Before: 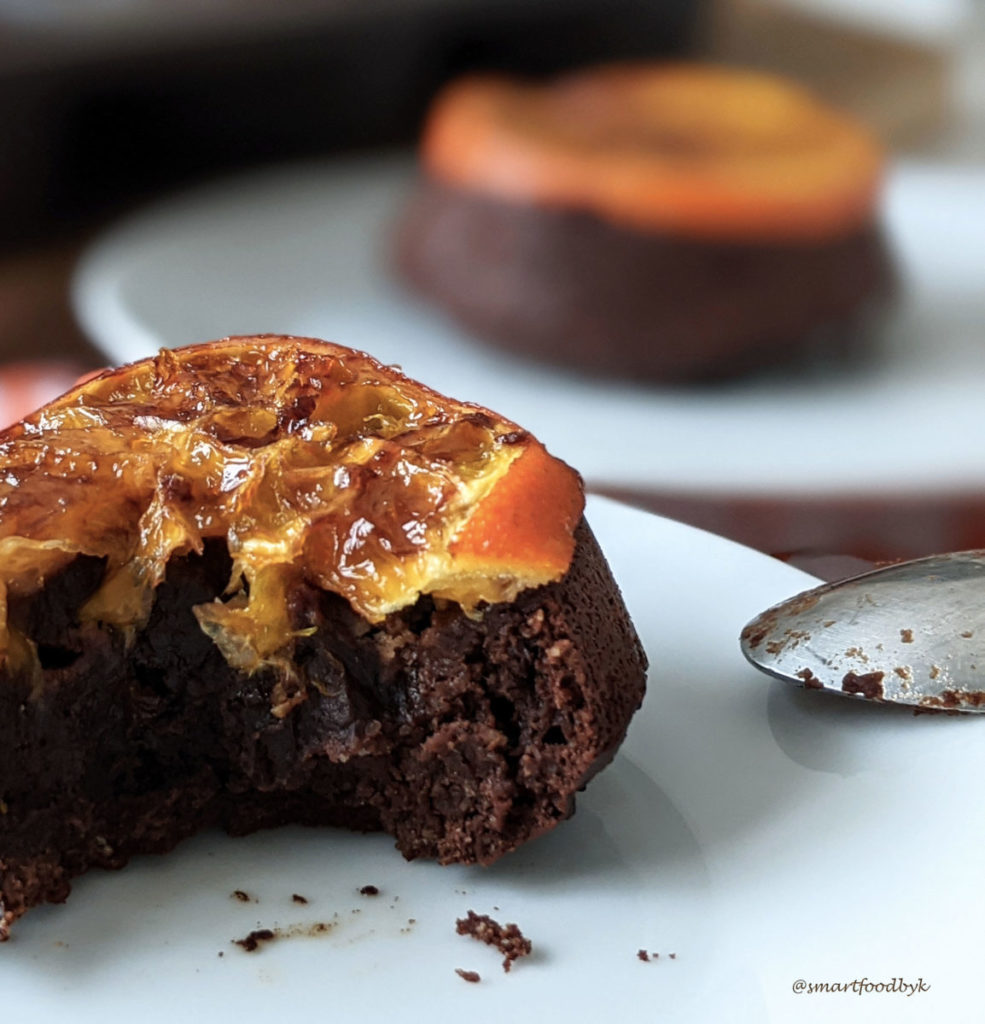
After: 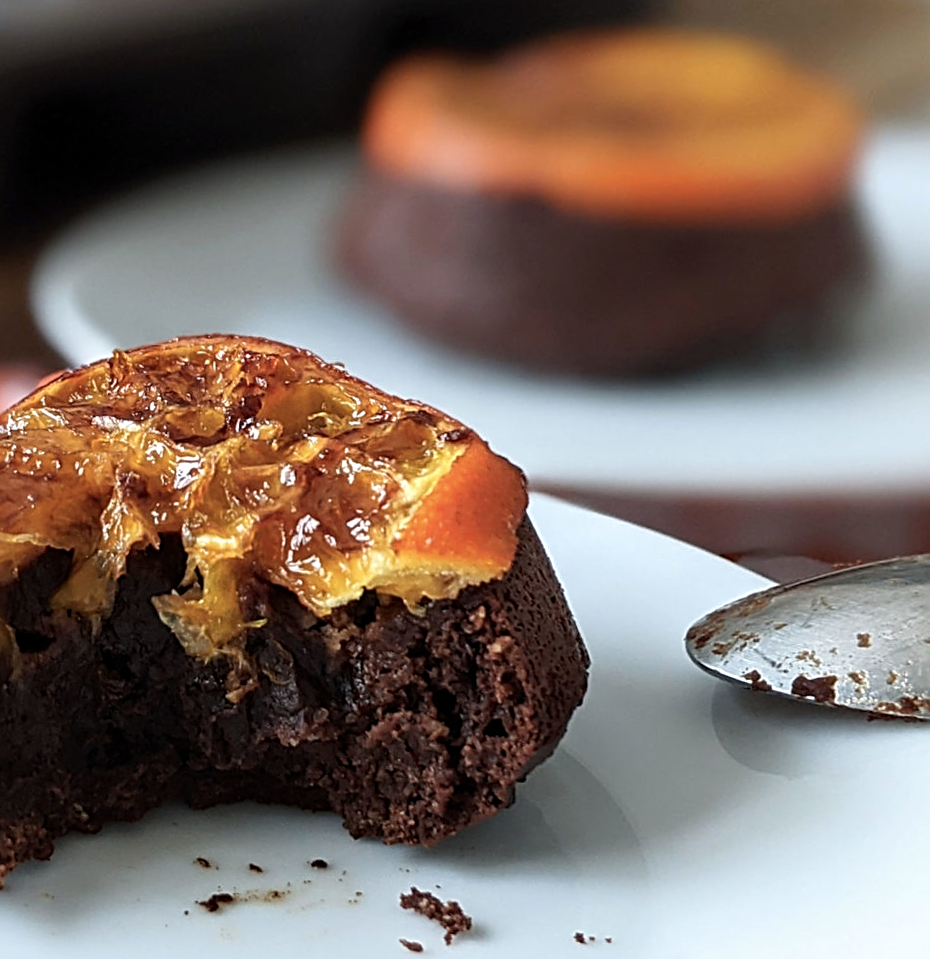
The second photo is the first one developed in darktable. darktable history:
rotate and perspective: rotation 0.062°, lens shift (vertical) 0.115, lens shift (horizontal) -0.133, crop left 0.047, crop right 0.94, crop top 0.061, crop bottom 0.94
sharpen: radius 2.543, amount 0.636
